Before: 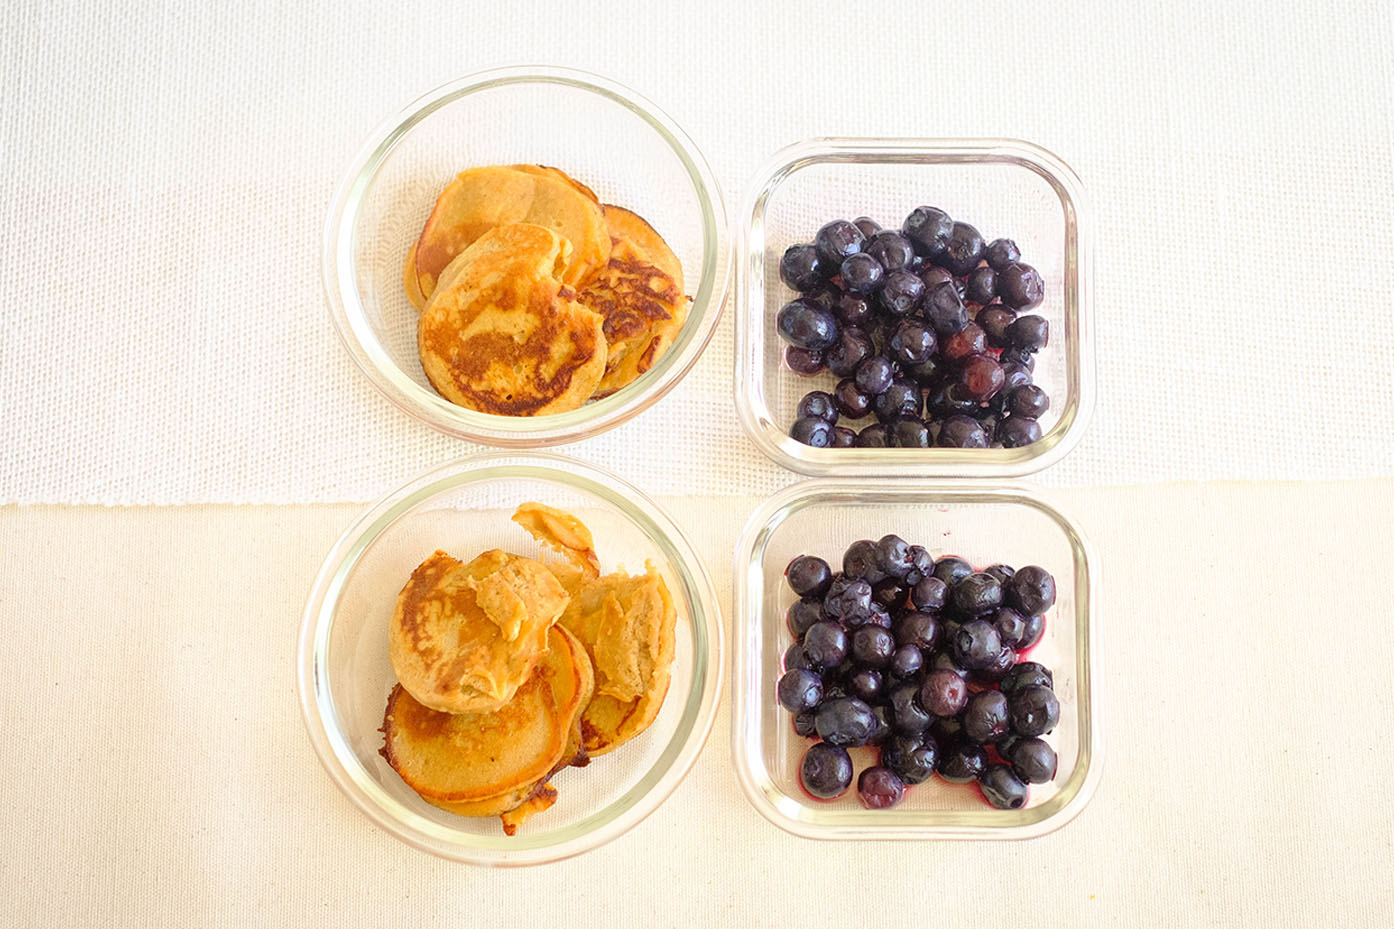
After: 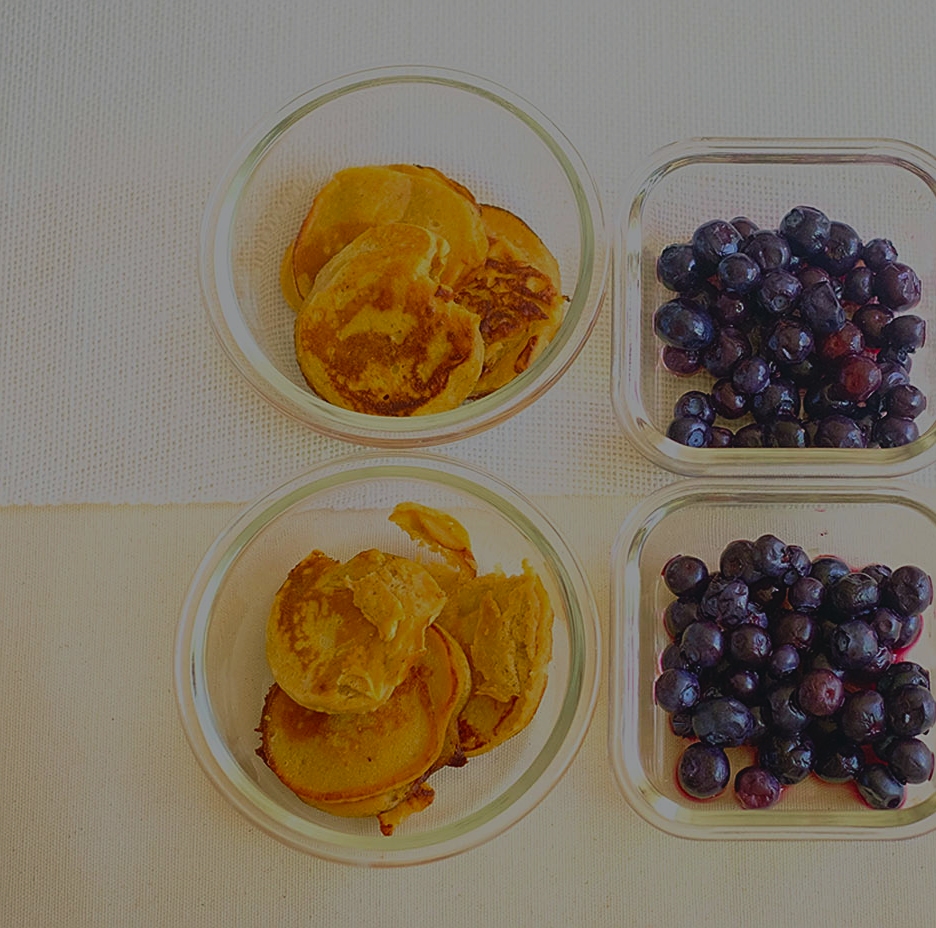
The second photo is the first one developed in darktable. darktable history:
crop and rotate: left 8.837%, right 23.971%
color correction: highlights b* 0.048, saturation 1.13
velvia: strength 15.67%
shadows and highlights: shadows -23.83, highlights 51.34, highlights color adjustment 56.46%, soften with gaussian
exposure: exposure -0.153 EV, compensate exposure bias true, compensate highlight preservation false
sharpen: on, module defaults
color balance rgb: shadows lift › chroma 3.178%, shadows lift › hue 240.65°, global offset › luminance 0.467%, perceptual saturation grading › global saturation 0.509%, perceptual saturation grading › highlights -19.961%, perceptual saturation grading › shadows 19.498%, global vibrance 39.916%
